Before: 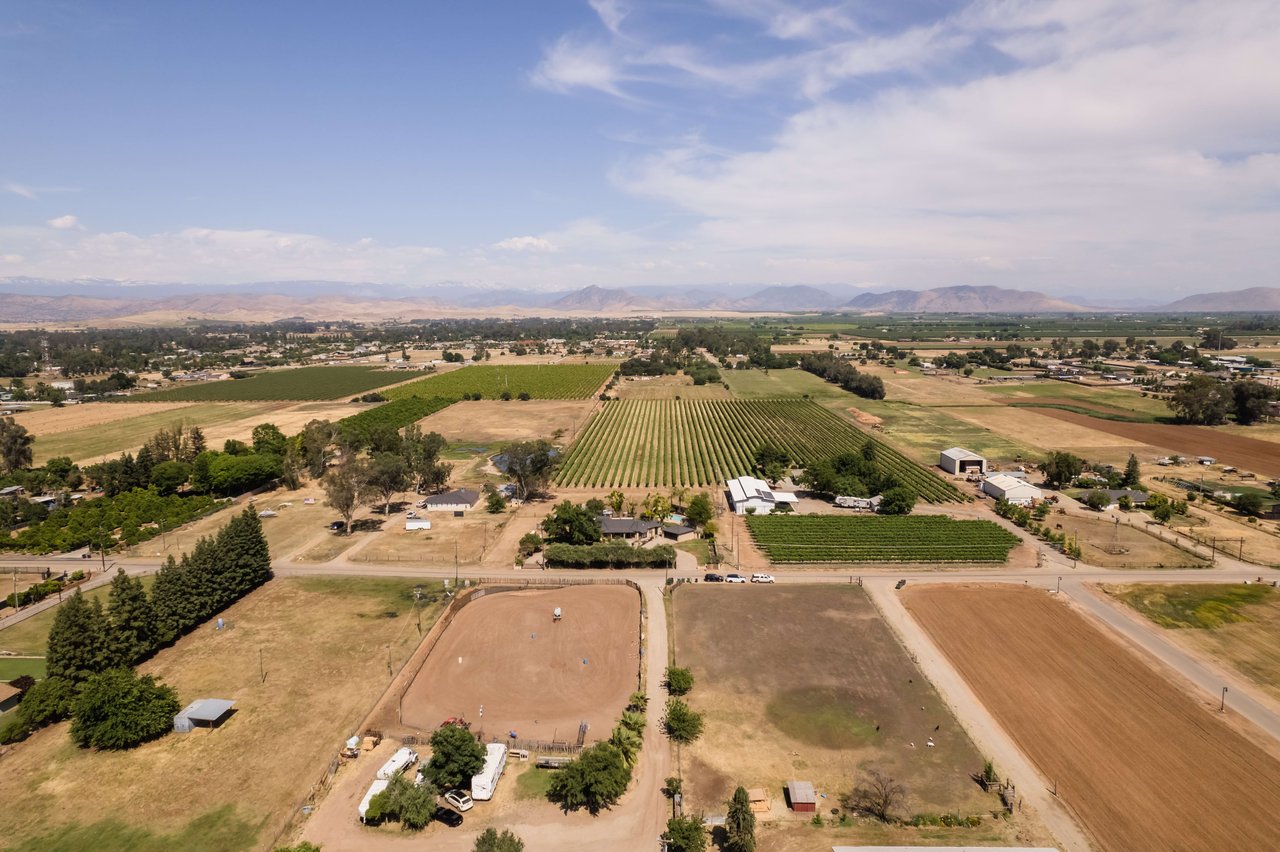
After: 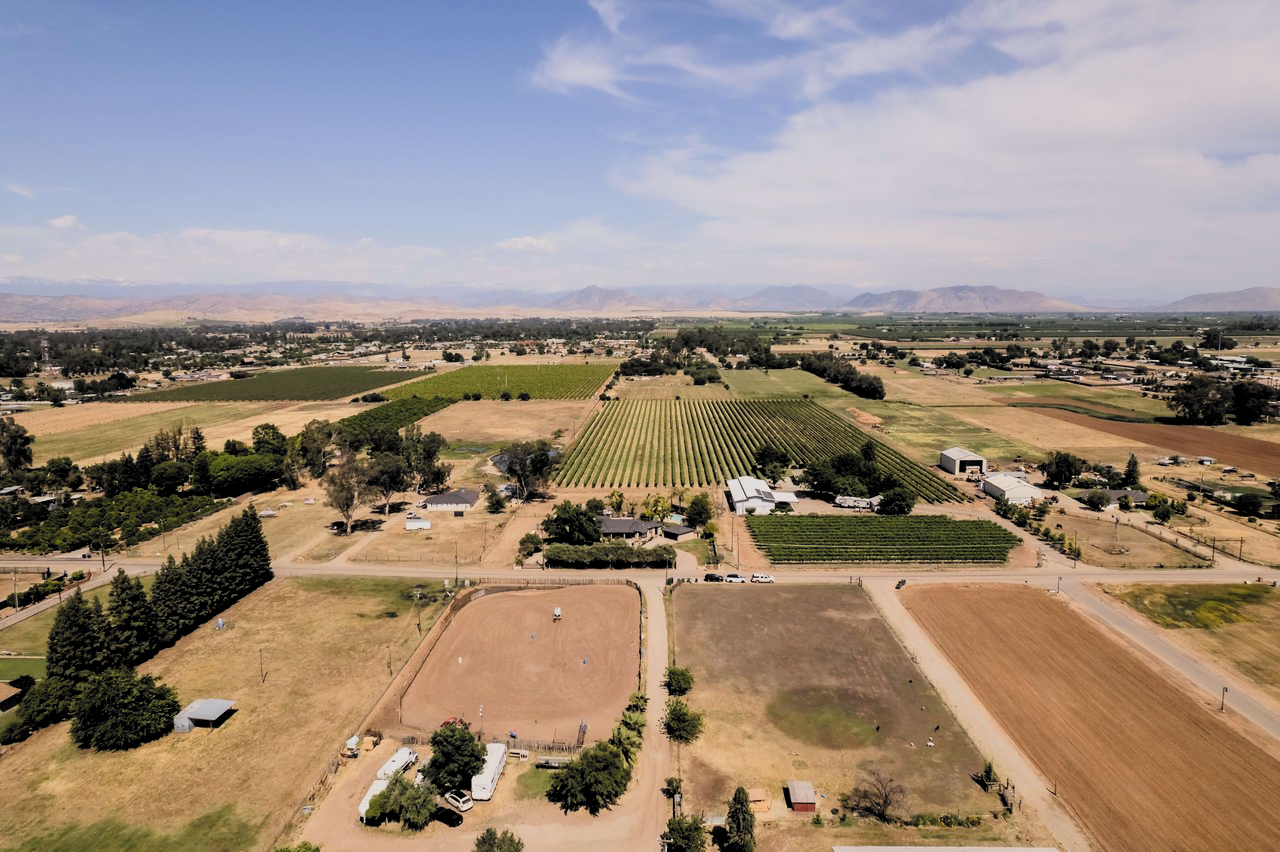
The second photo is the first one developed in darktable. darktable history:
filmic rgb: black relative exposure -5.06 EV, white relative exposure 3.97 EV, threshold 2.97 EV, hardness 2.89, contrast 1.298, highlights saturation mix -30.2%, color science v6 (2022), enable highlight reconstruction true
